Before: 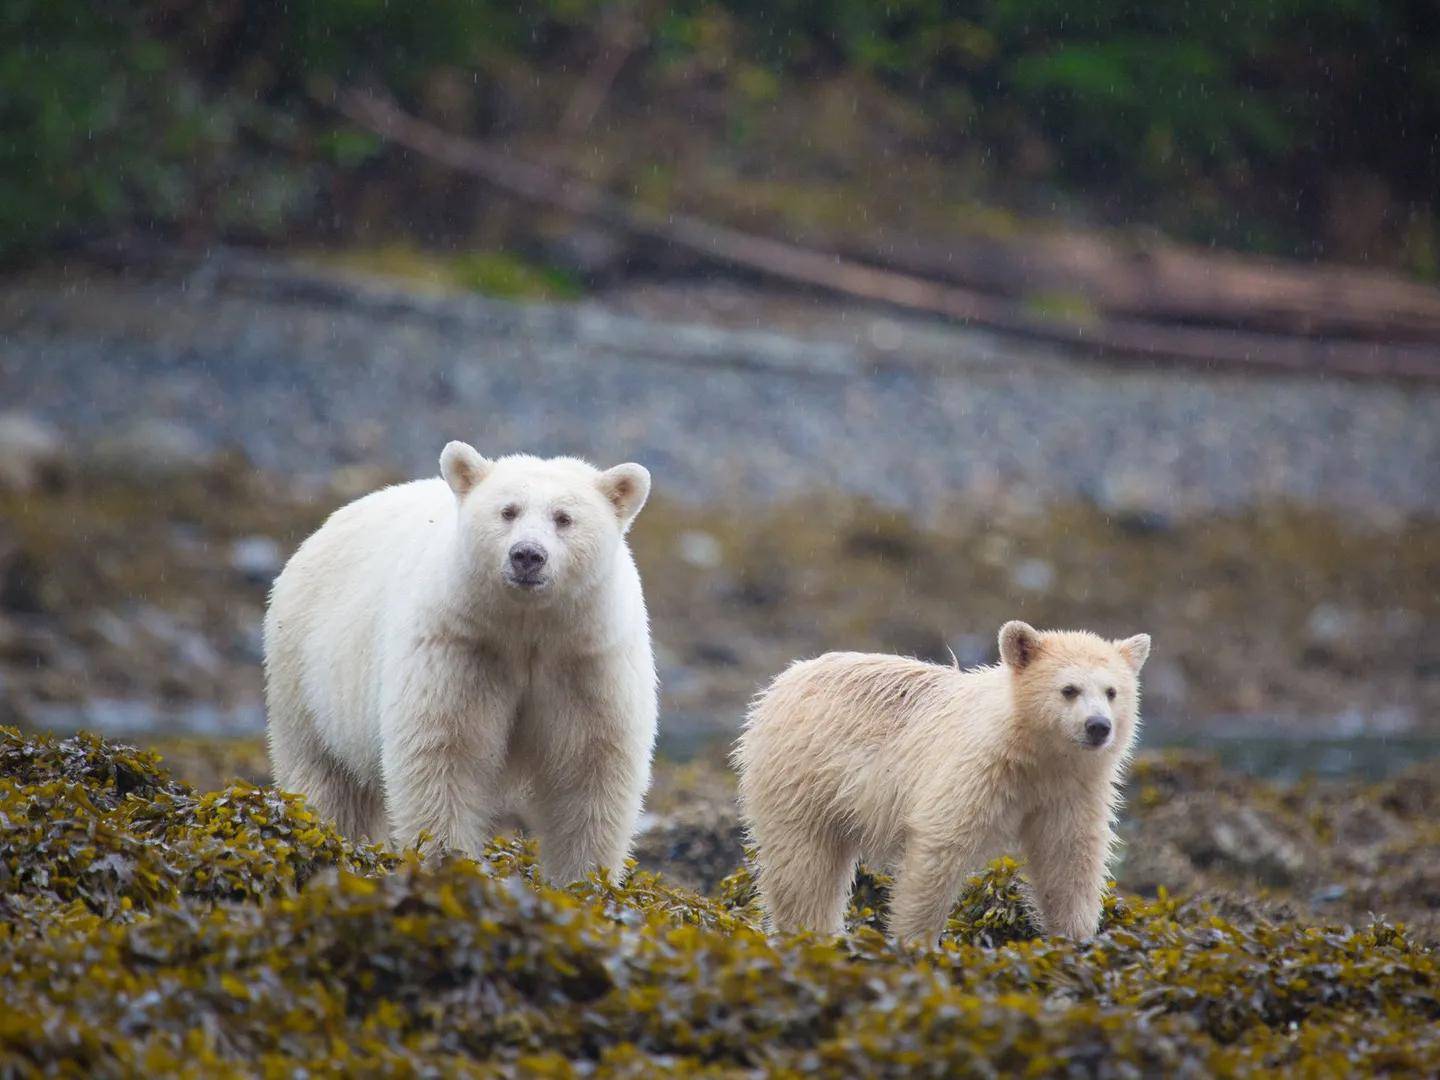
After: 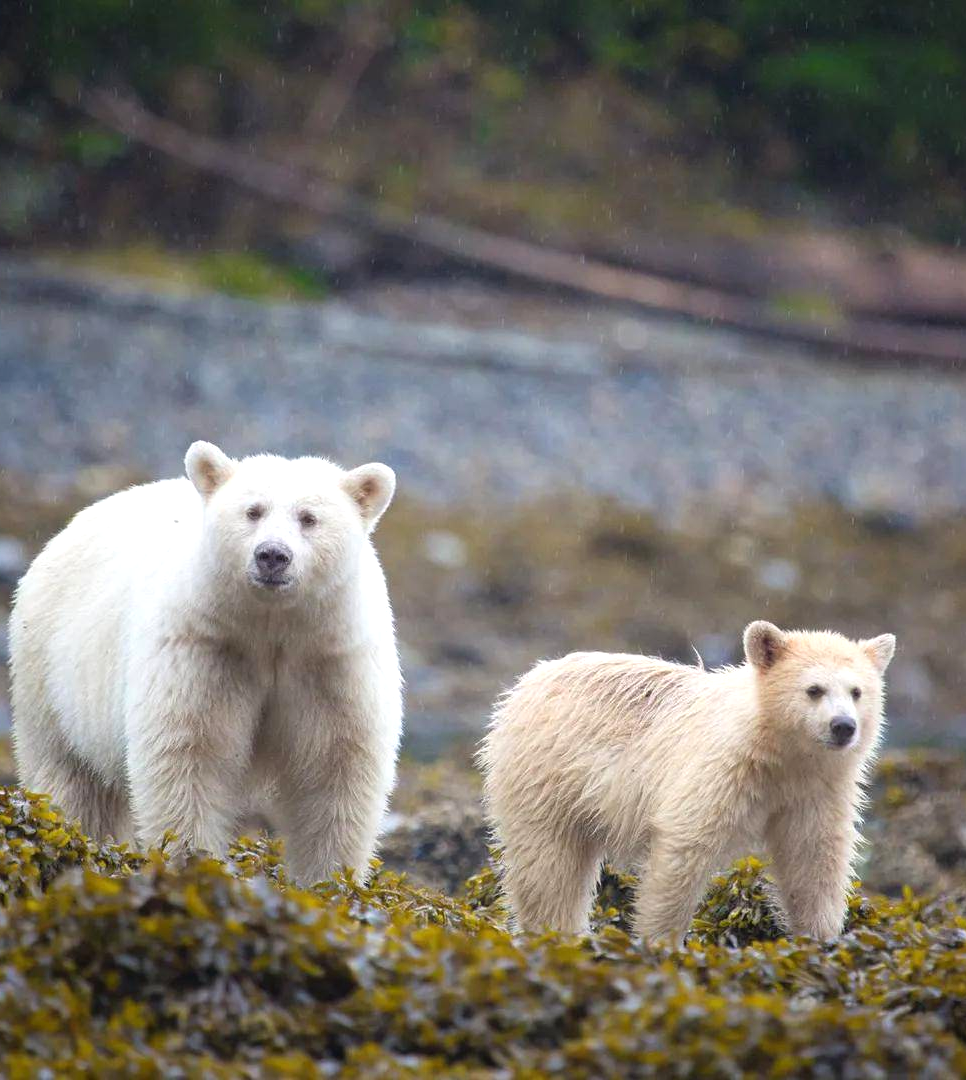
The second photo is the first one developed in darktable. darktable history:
crop and rotate: left 17.715%, right 15.199%
tone equalizer: -8 EV -0.397 EV, -7 EV -0.372 EV, -6 EV -0.307 EV, -5 EV -0.235 EV, -3 EV 0.215 EV, -2 EV 0.337 EV, -1 EV 0.4 EV, +0 EV 0.396 EV
